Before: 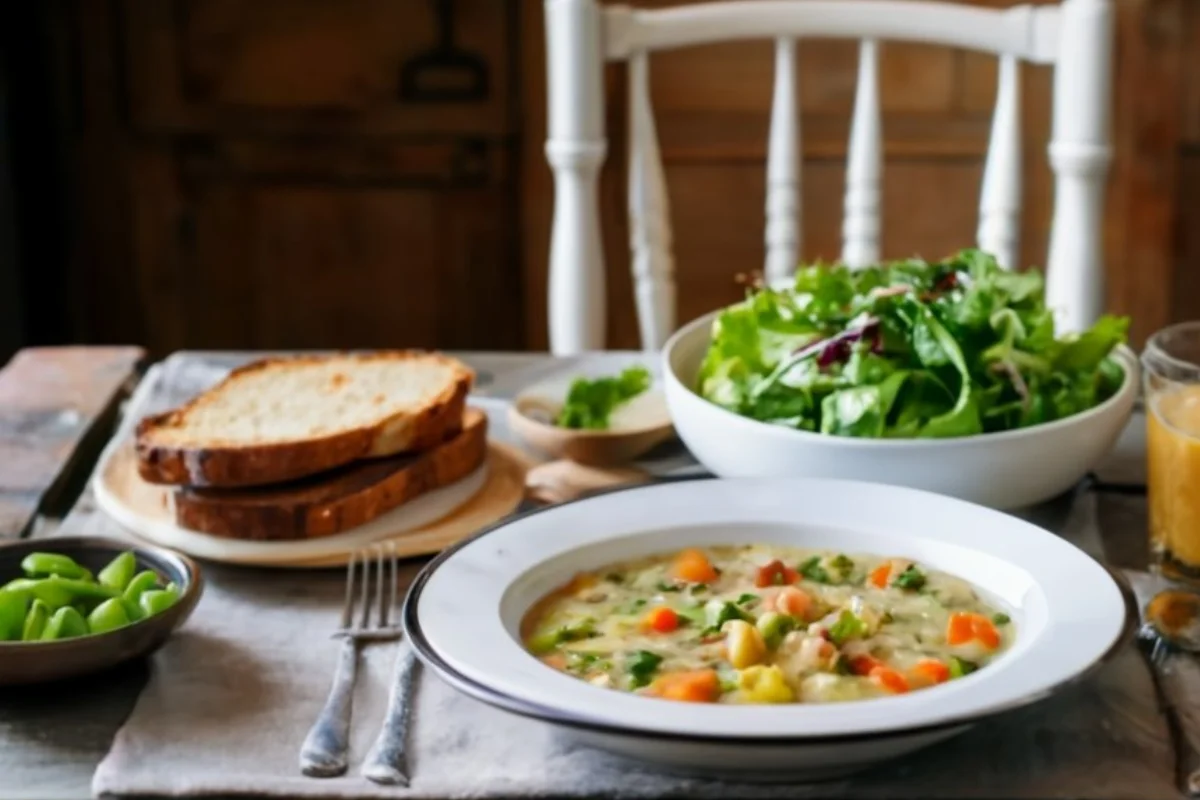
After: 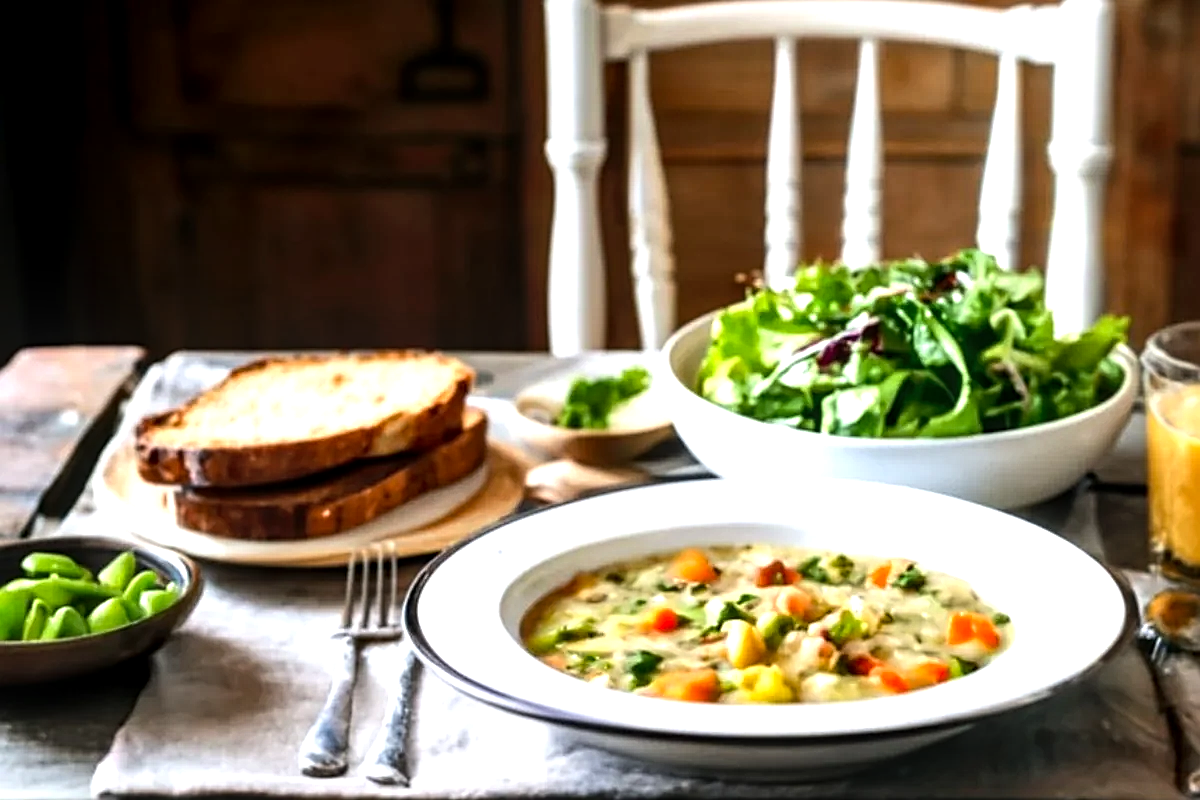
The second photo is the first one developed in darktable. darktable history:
sharpen: on, module defaults
exposure: black level correction 0.005, exposure 0.41 EV, compensate highlight preservation false
tone equalizer: -8 EV -0.766 EV, -7 EV -0.7 EV, -6 EV -0.606 EV, -5 EV -0.381 EV, -3 EV 0.382 EV, -2 EV 0.6 EV, -1 EV 0.696 EV, +0 EV 0.744 EV, edges refinement/feathering 500, mask exposure compensation -1.57 EV, preserve details no
local contrast: on, module defaults
